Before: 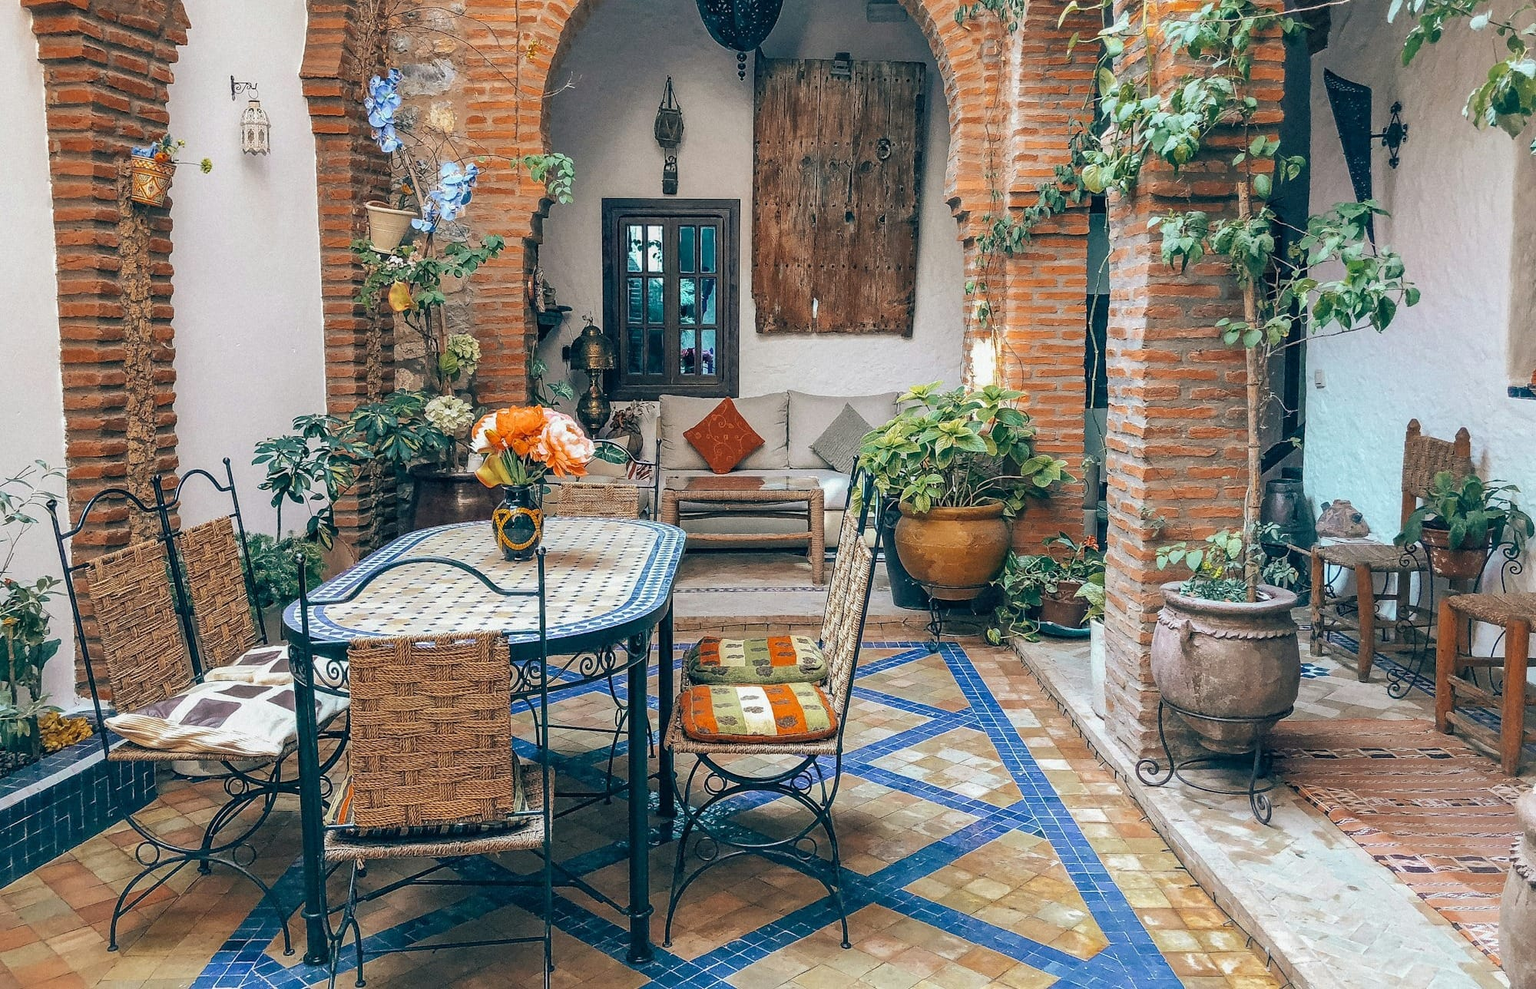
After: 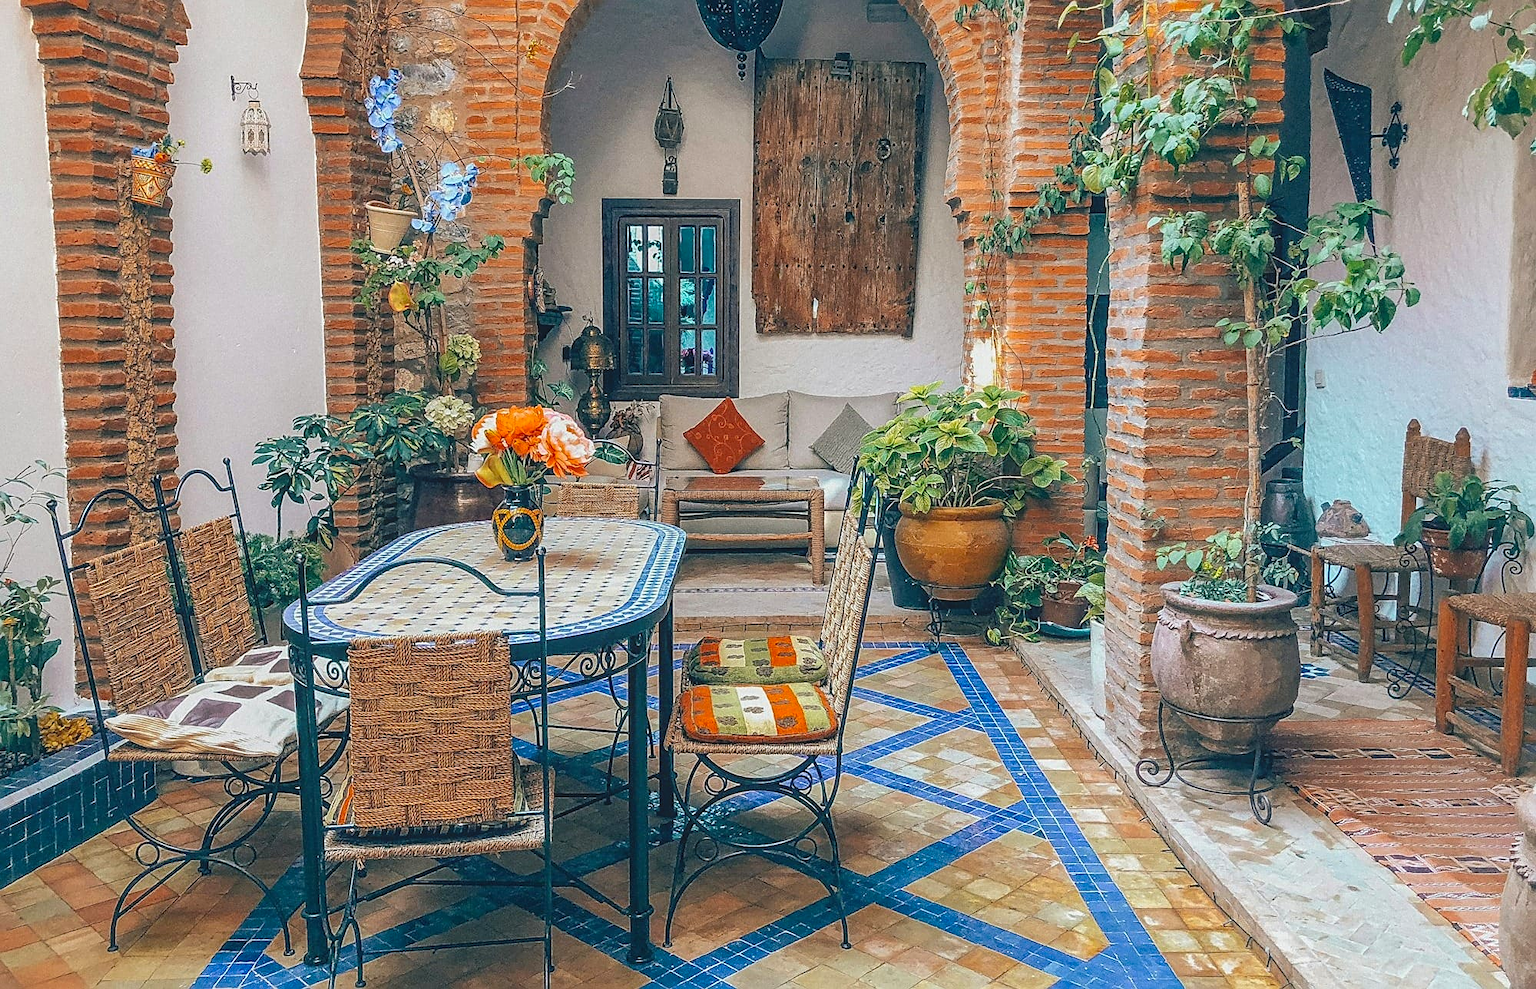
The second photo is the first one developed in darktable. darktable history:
local contrast: highlights 49%, shadows 4%, detail 100%
sharpen: on, module defaults
contrast brightness saturation: saturation 0.182
